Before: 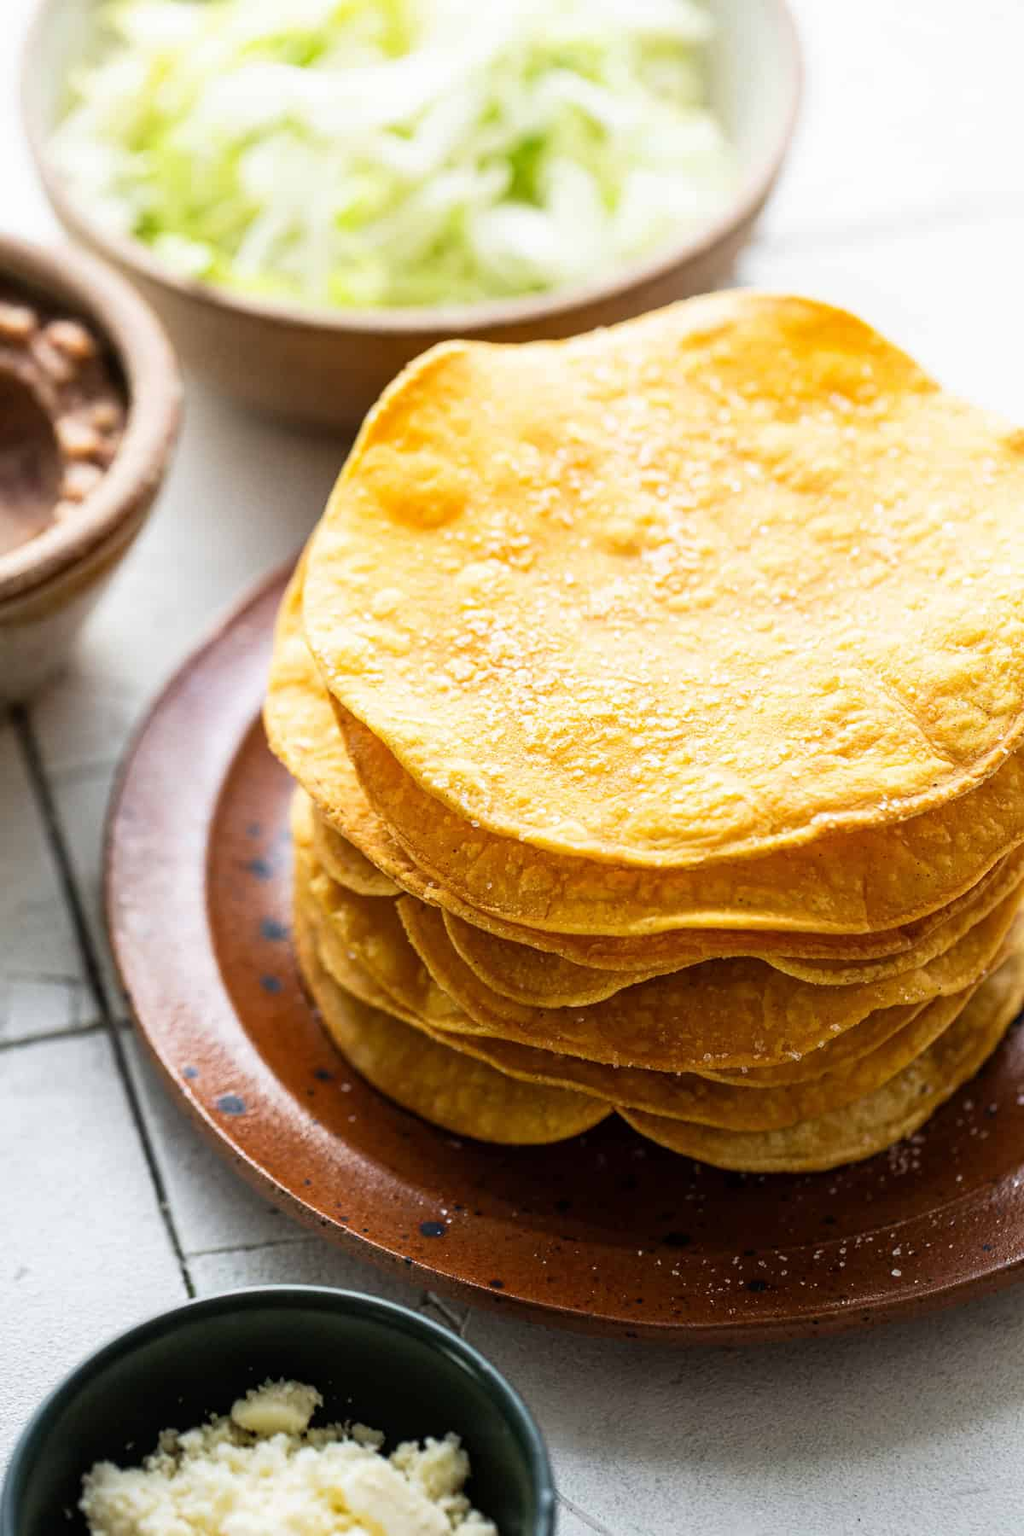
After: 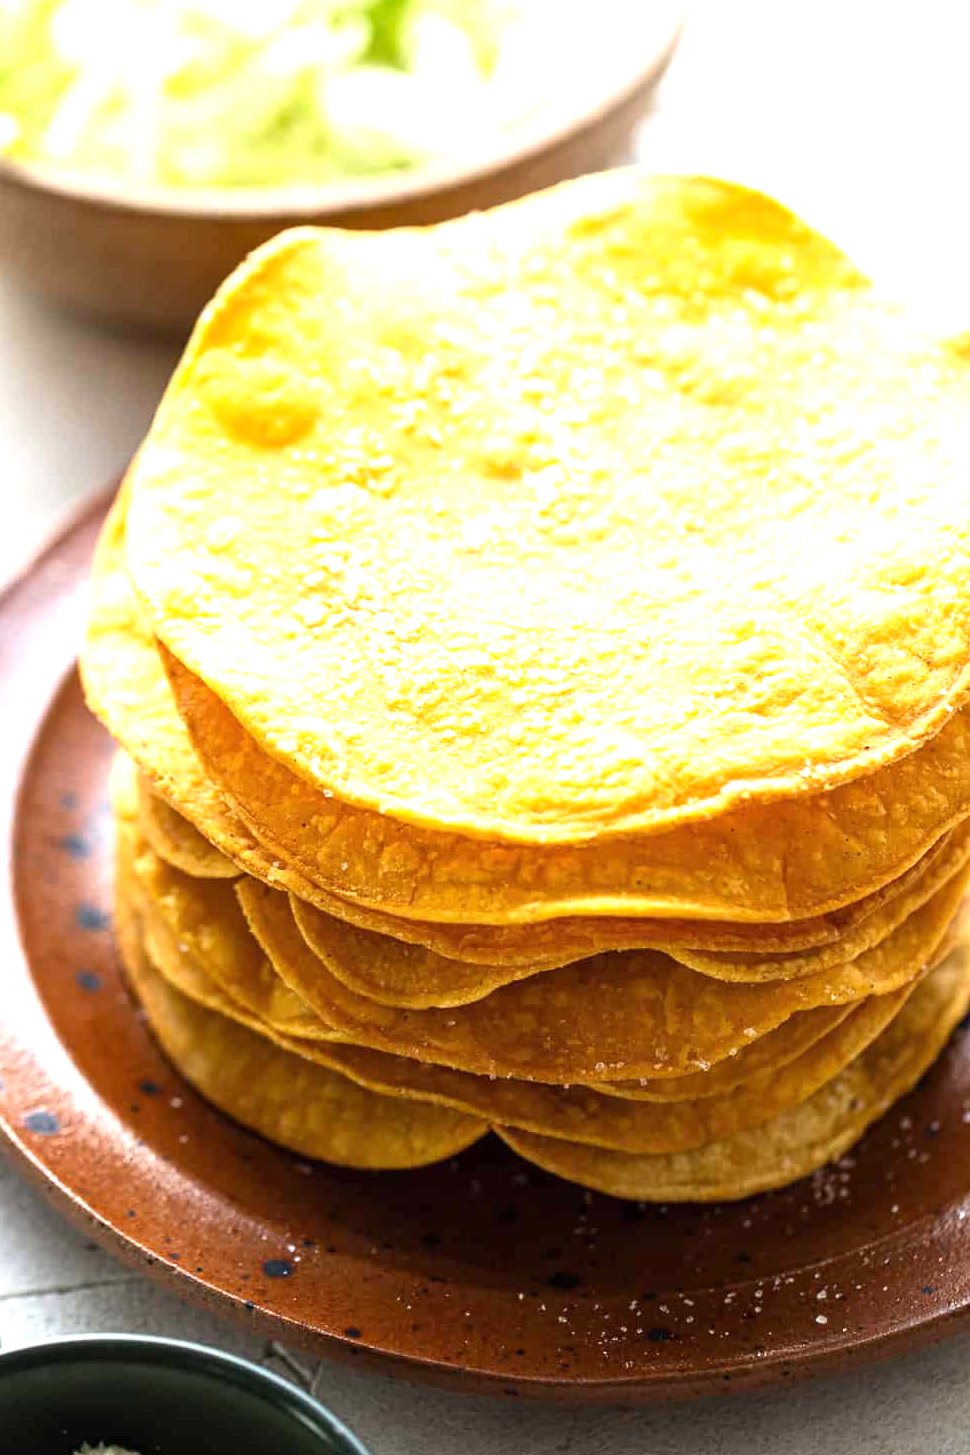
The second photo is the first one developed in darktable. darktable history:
crop: left 19.159%, top 9.58%, bottom 9.58%
exposure: black level correction 0, exposure 0.7 EV, compensate exposure bias true, compensate highlight preservation false
